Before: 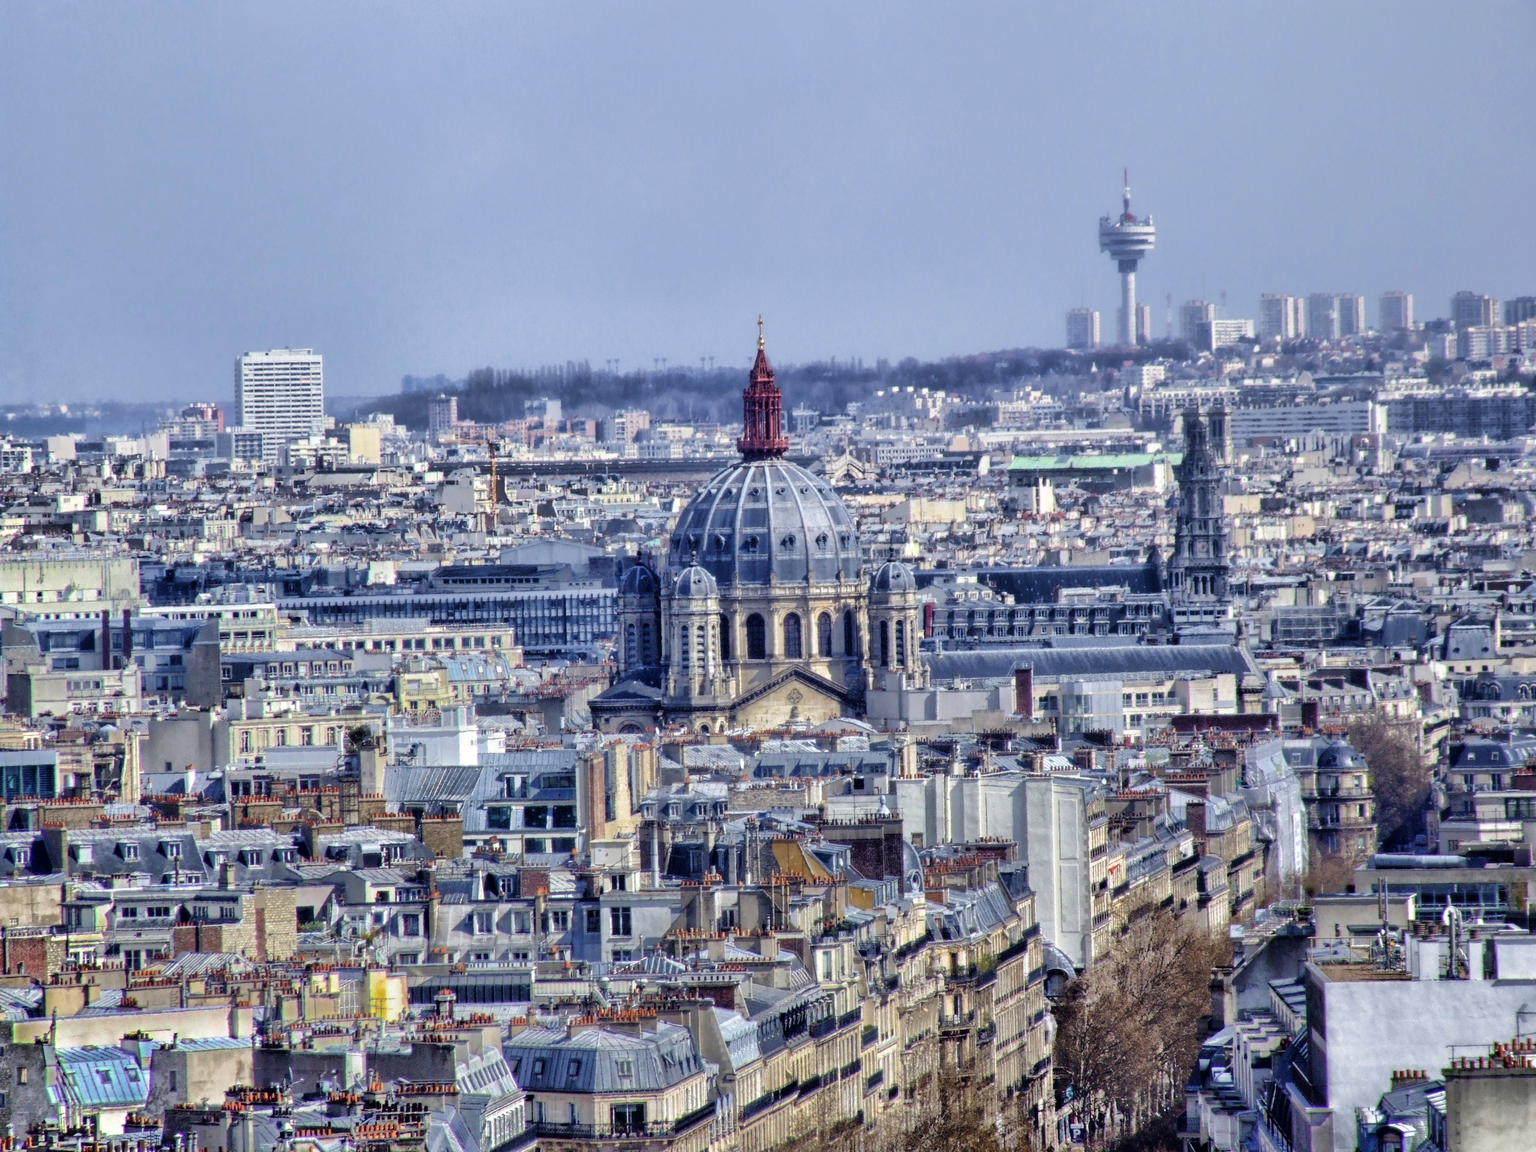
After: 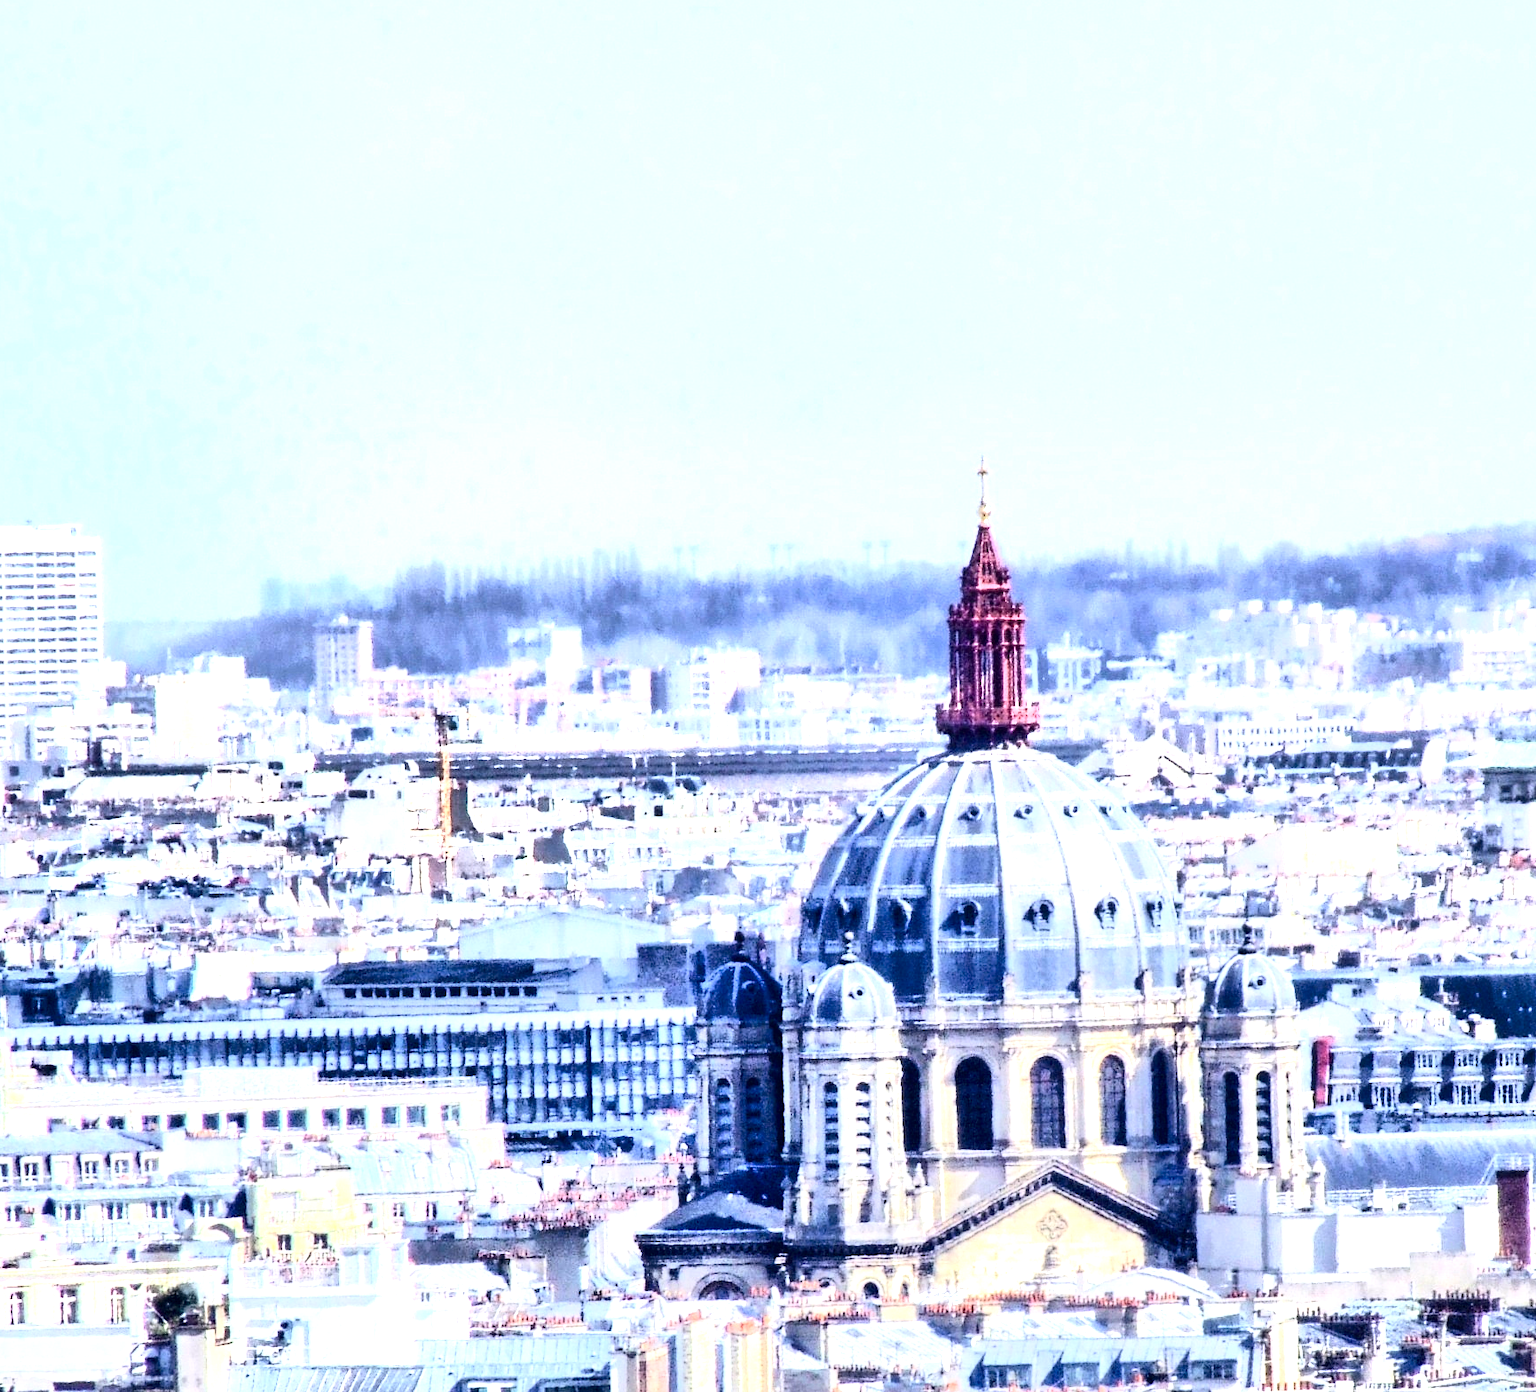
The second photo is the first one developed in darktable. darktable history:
exposure: exposure 1.089 EV, compensate exposure bias true, compensate highlight preservation false
crop: left 17.766%, top 7.714%, right 32.594%, bottom 32.299%
tone equalizer: -8 EV -0.429 EV, -7 EV -0.36 EV, -6 EV -0.329 EV, -5 EV -0.257 EV, -3 EV 0.208 EV, -2 EV 0.318 EV, -1 EV 0.378 EV, +0 EV 0.447 EV
contrast brightness saturation: contrast 0.278
color balance rgb: power › hue 60.5°, global offset › chroma 0.052%, global offset › hue 253.98°, linear chroma grading › global chroma 7.543%, perceptual saturation grading › global saturation 0.444%, global vibrance 14.758%
